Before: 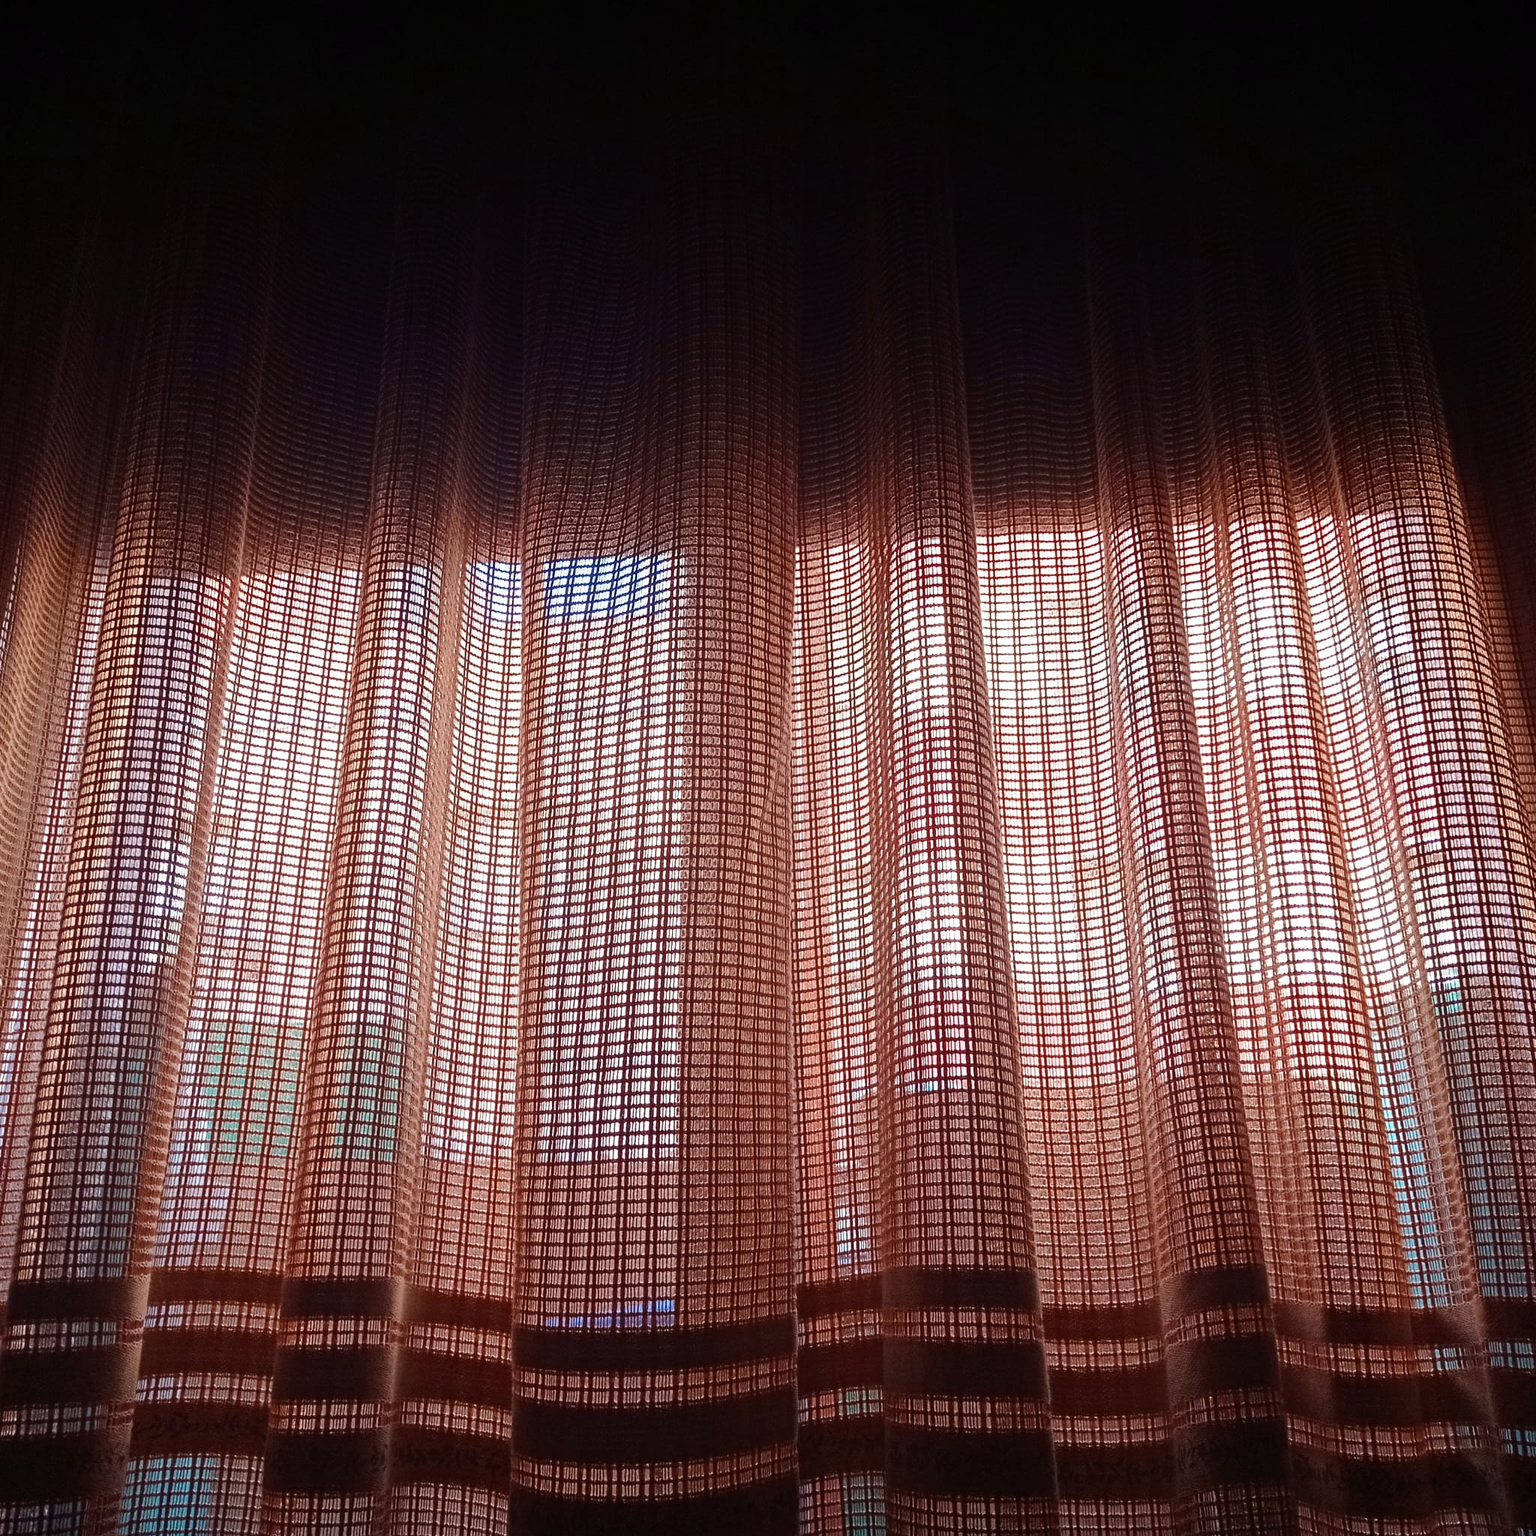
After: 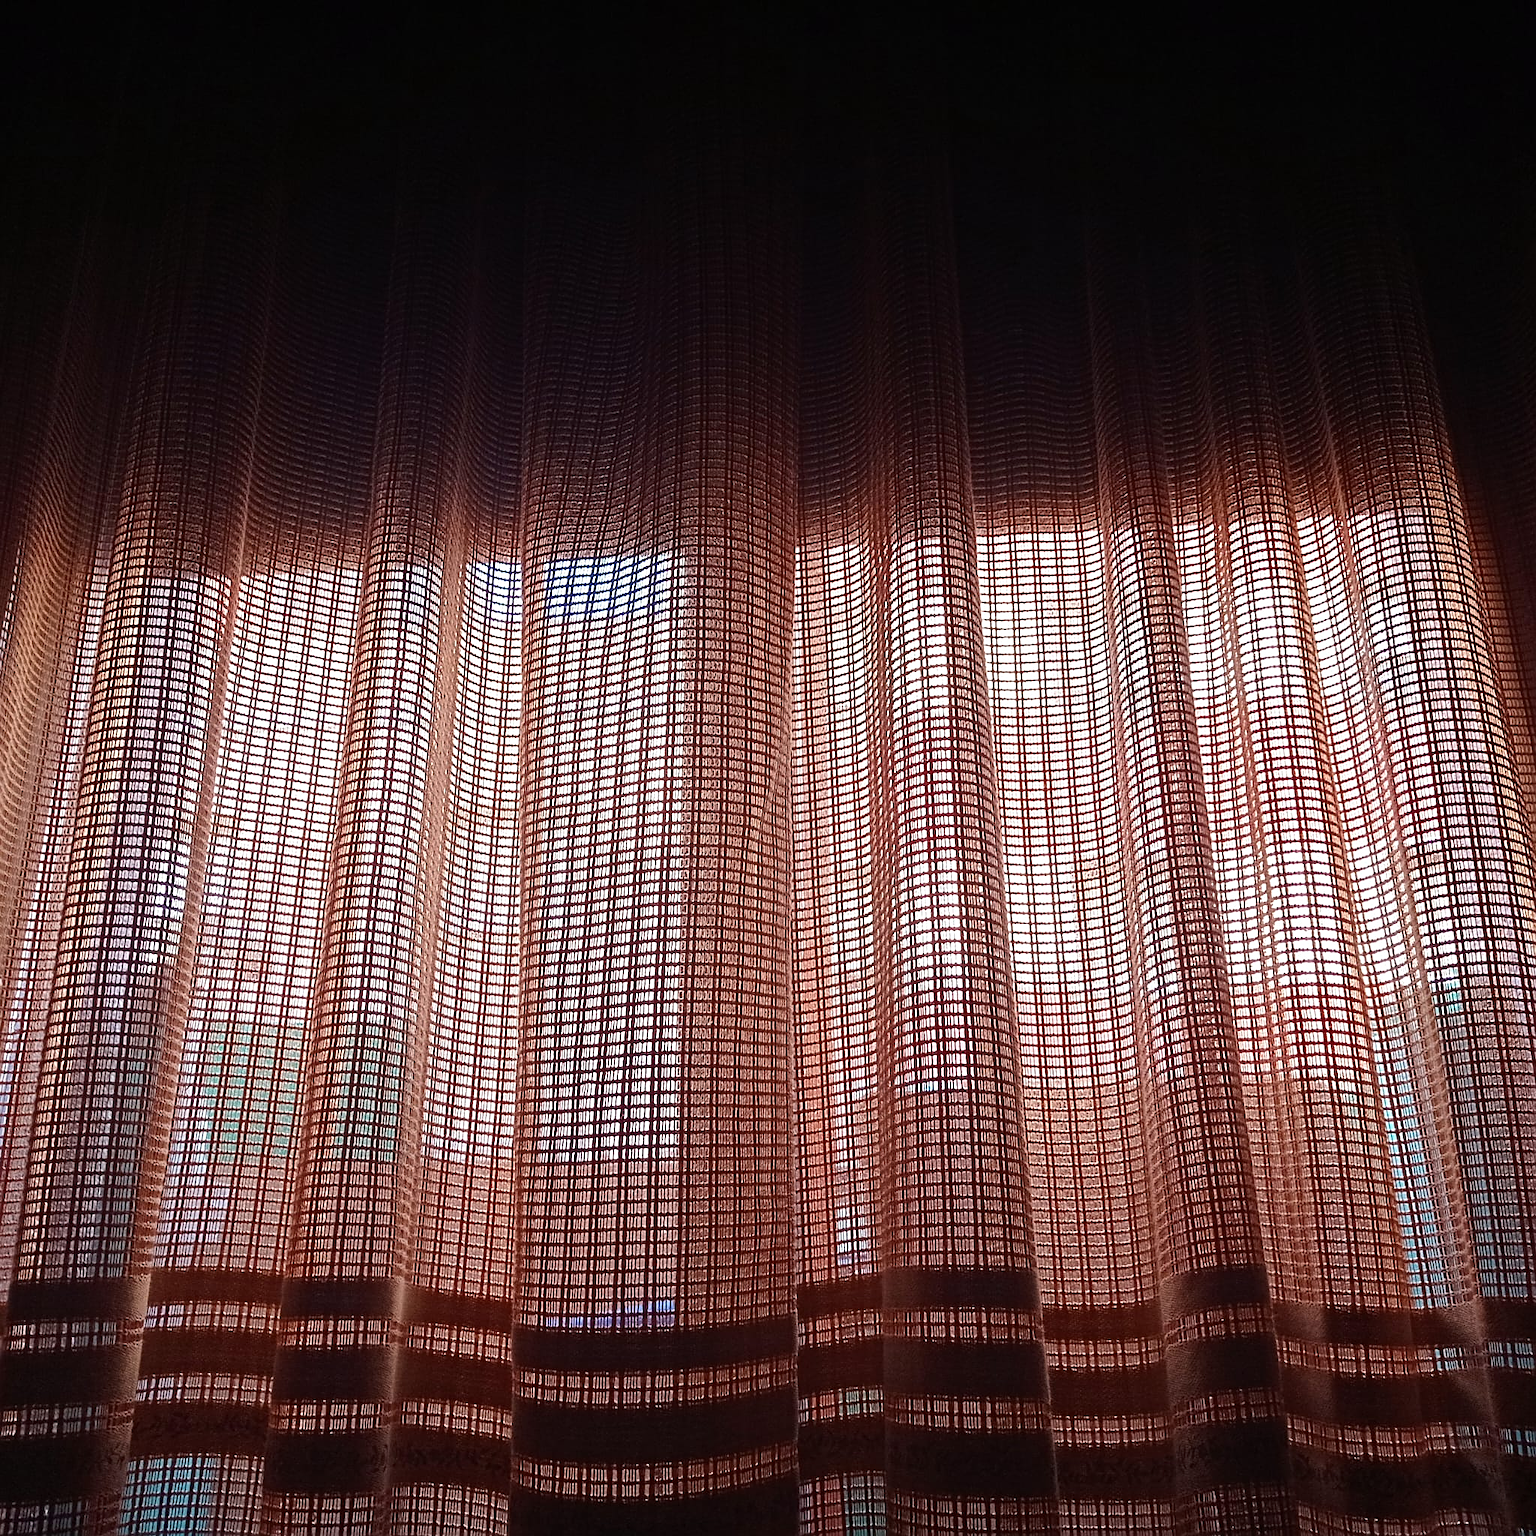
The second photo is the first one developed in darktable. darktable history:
tone equalizer: mask exposure compensation -0.49 EV
sharpen: on, module defaults
